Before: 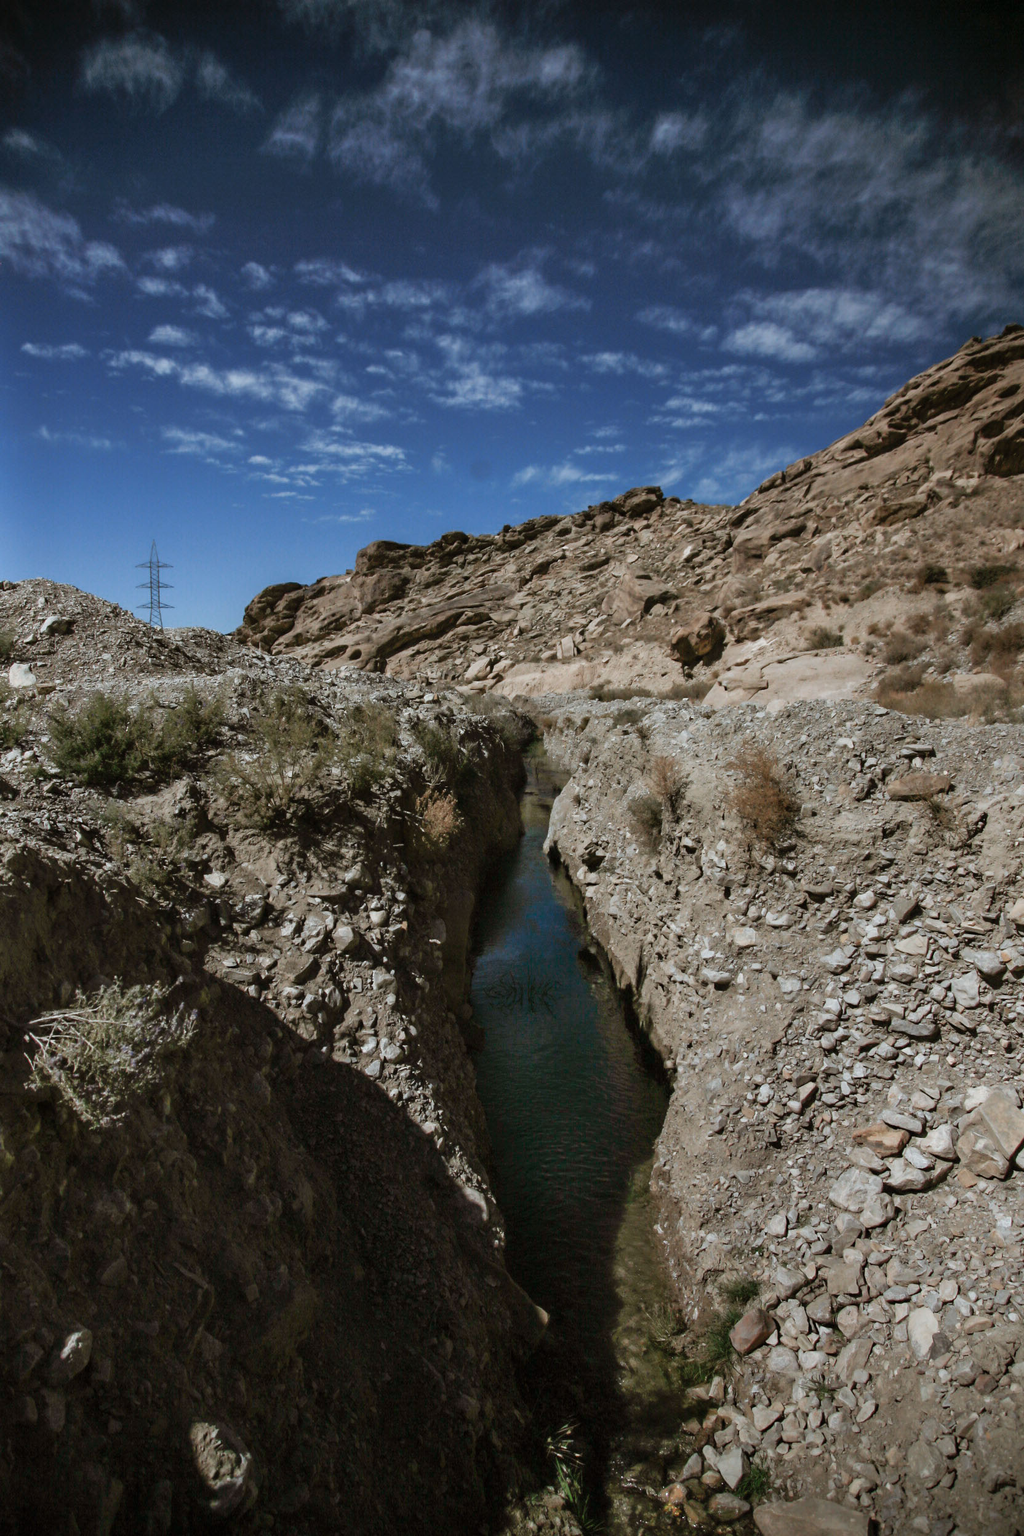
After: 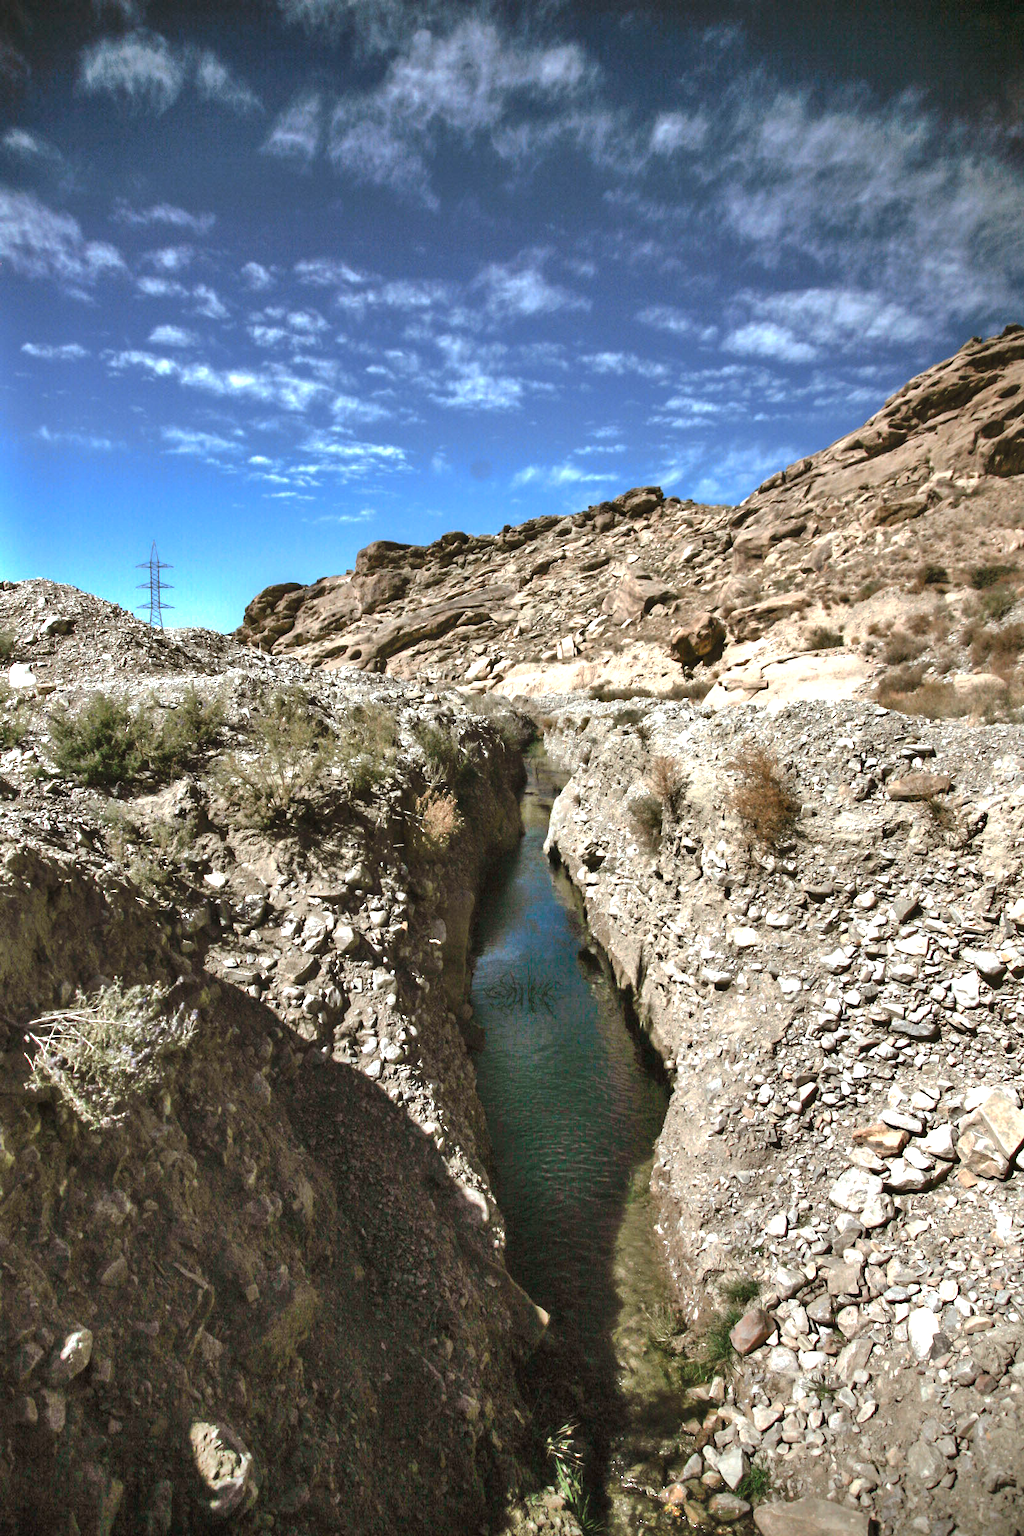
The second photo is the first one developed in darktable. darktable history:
shadows and highlights: soften with gaussian
tone curve: curves: ch0 [(0, 0) (0.003, 0.013) (0.011, 0.018) (0.025, 0.027) (0.044, 0.045) (0.069, 0.068) (0.1, 0.096) (0.136, 0.13) (0.177, 0.168) (0.224, 0.217) (0.277, 0.277) (0.335, 0.338) (0.399, 0.401) (0.468, 0.473) (0.543, 0.544) (0.623, 0.621) (0.709, 0.7) (0.801, 0.781) (0.898, 0.869) (1, 1)], preserve colors none
exposure: black level correction 0, exposure 1.45 EV, compensate exposure bias true, compensate highlight preservation false
